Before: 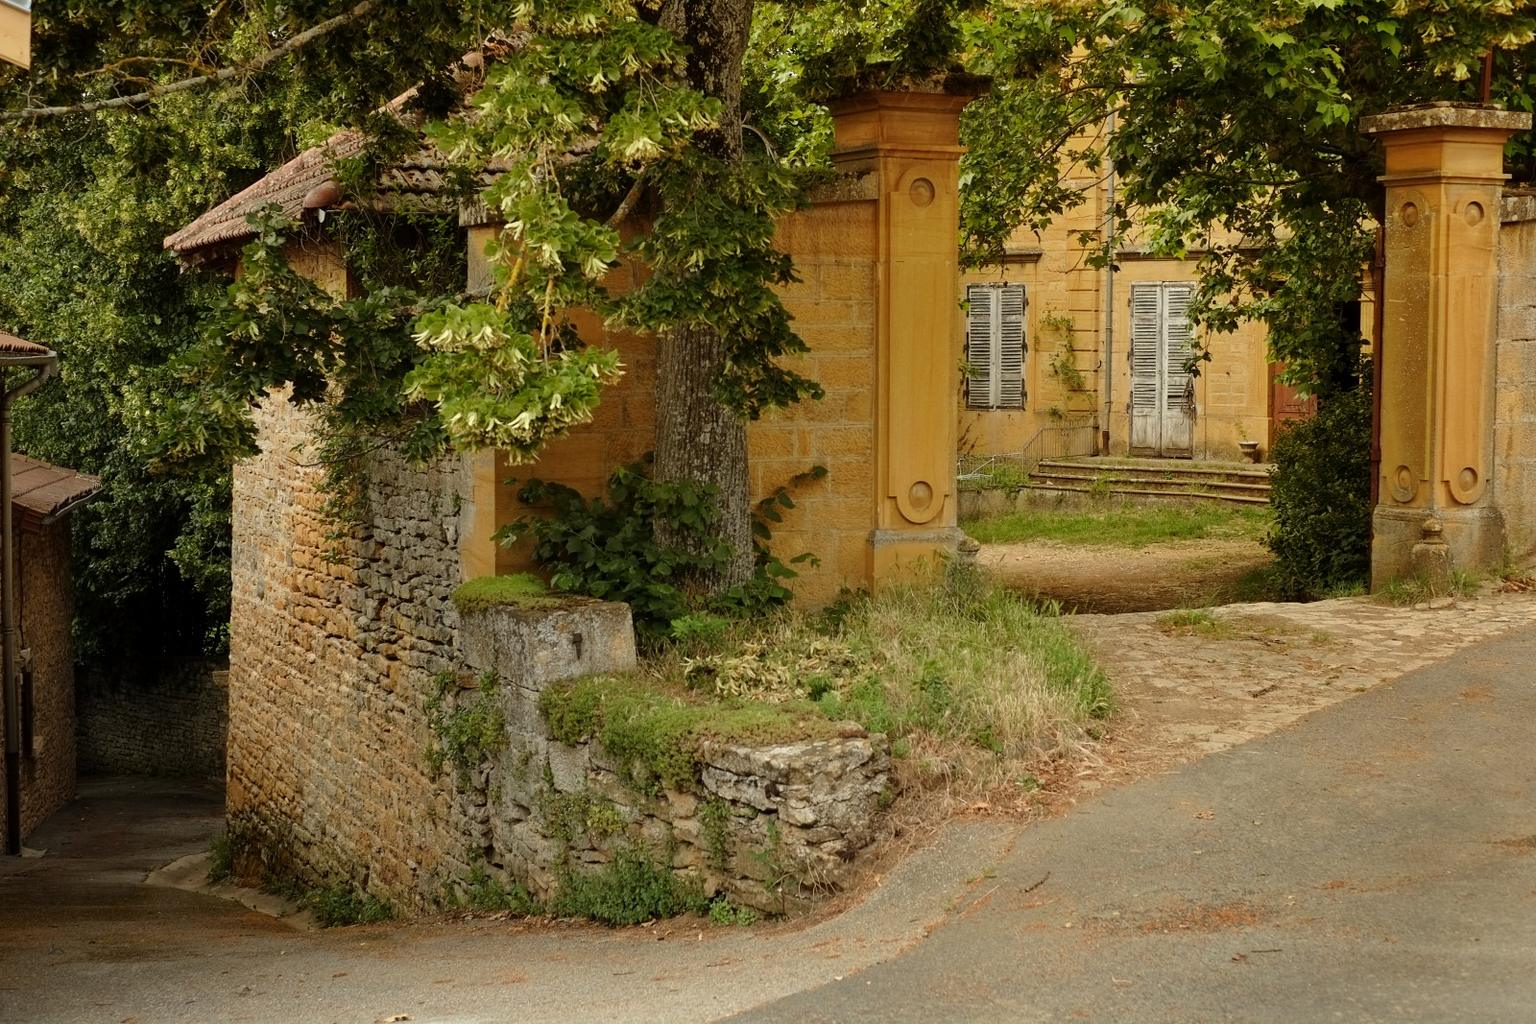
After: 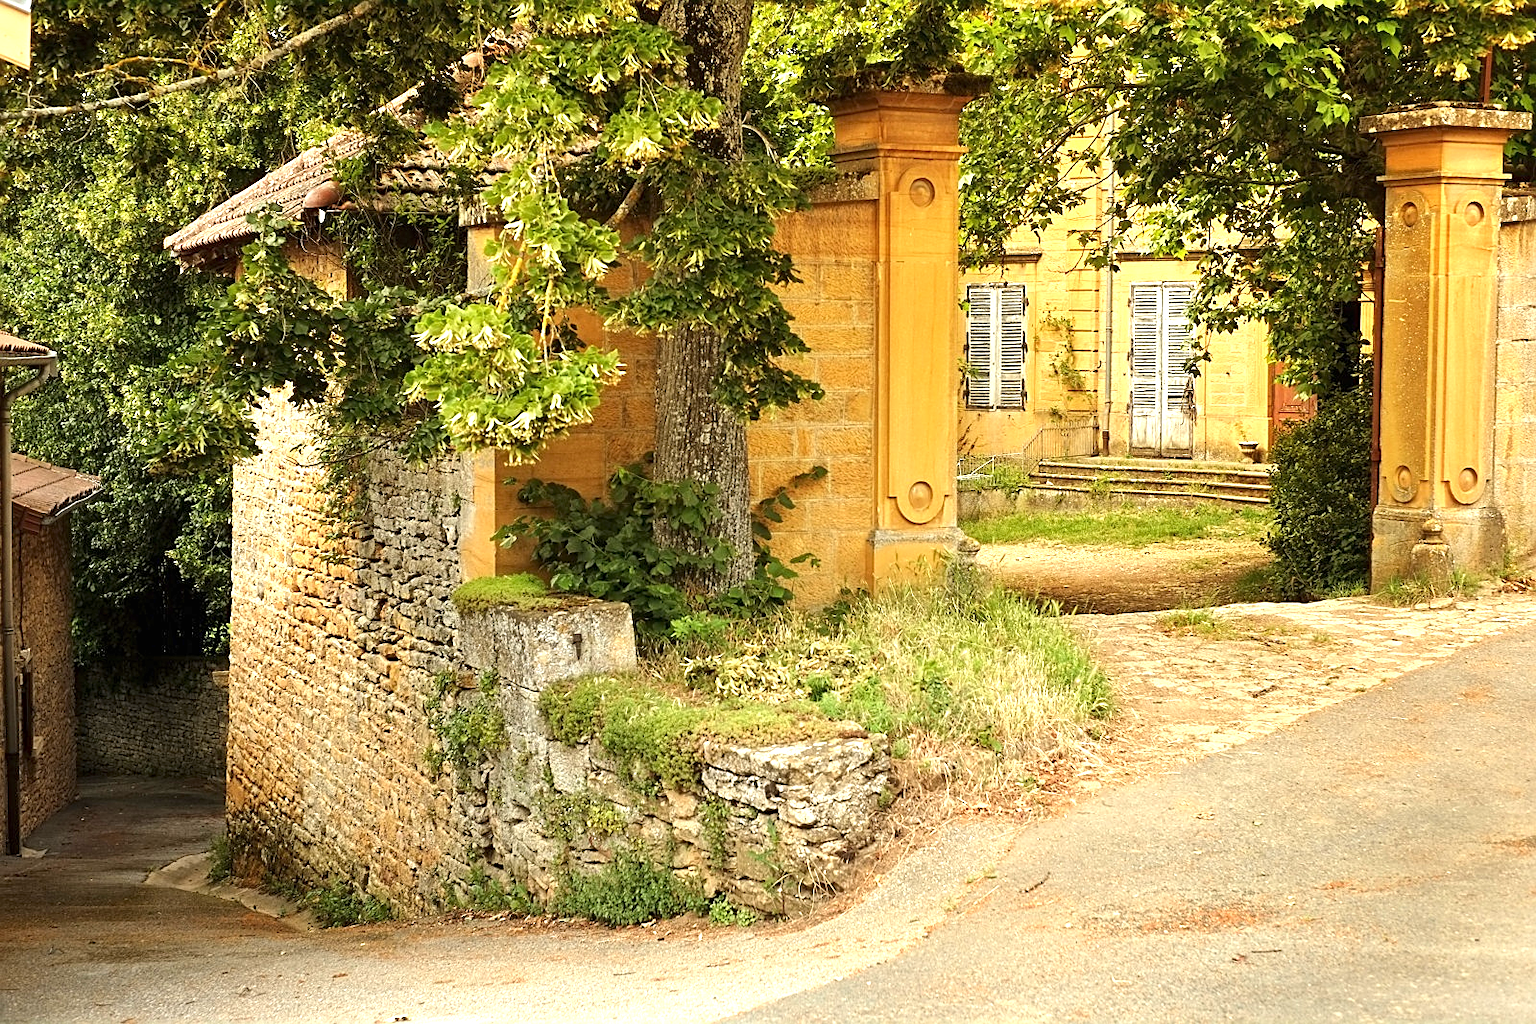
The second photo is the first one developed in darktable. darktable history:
sharpen: on, module defaults
exposure: black level correction 0, exposure 1.447 EV, compensate highlight preservation false
